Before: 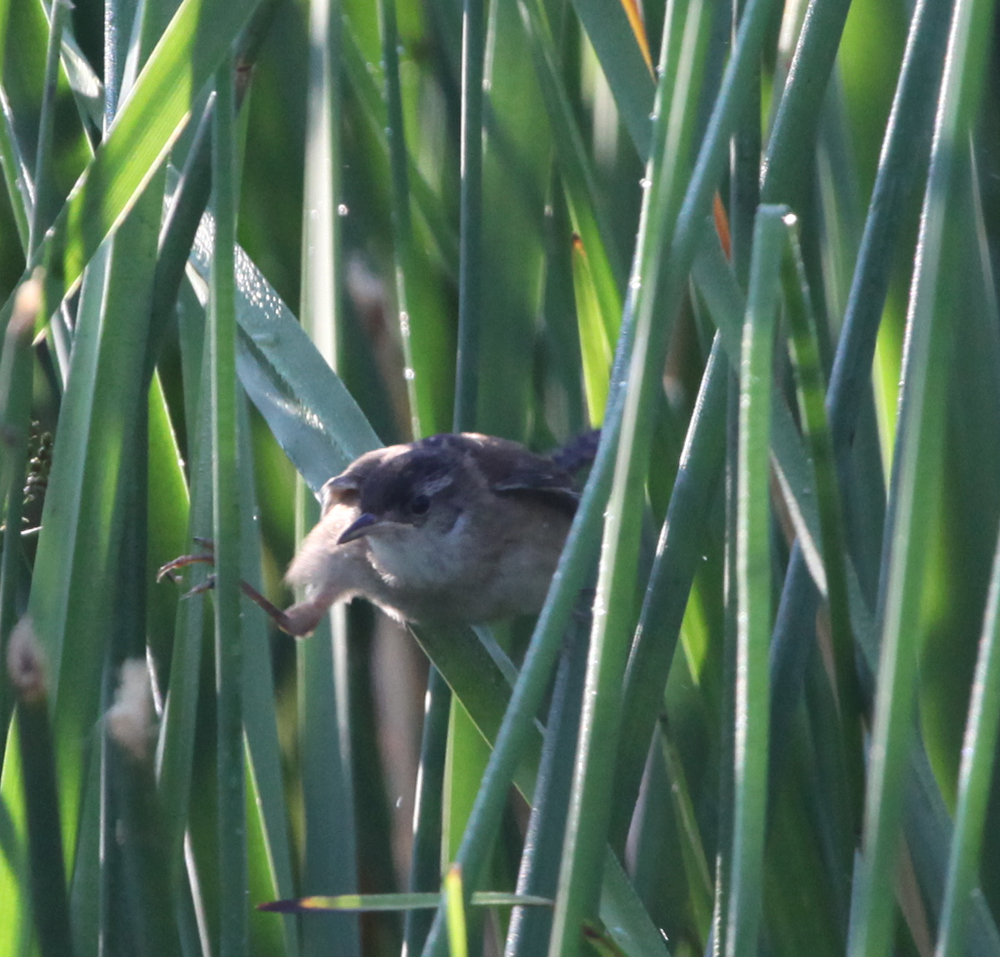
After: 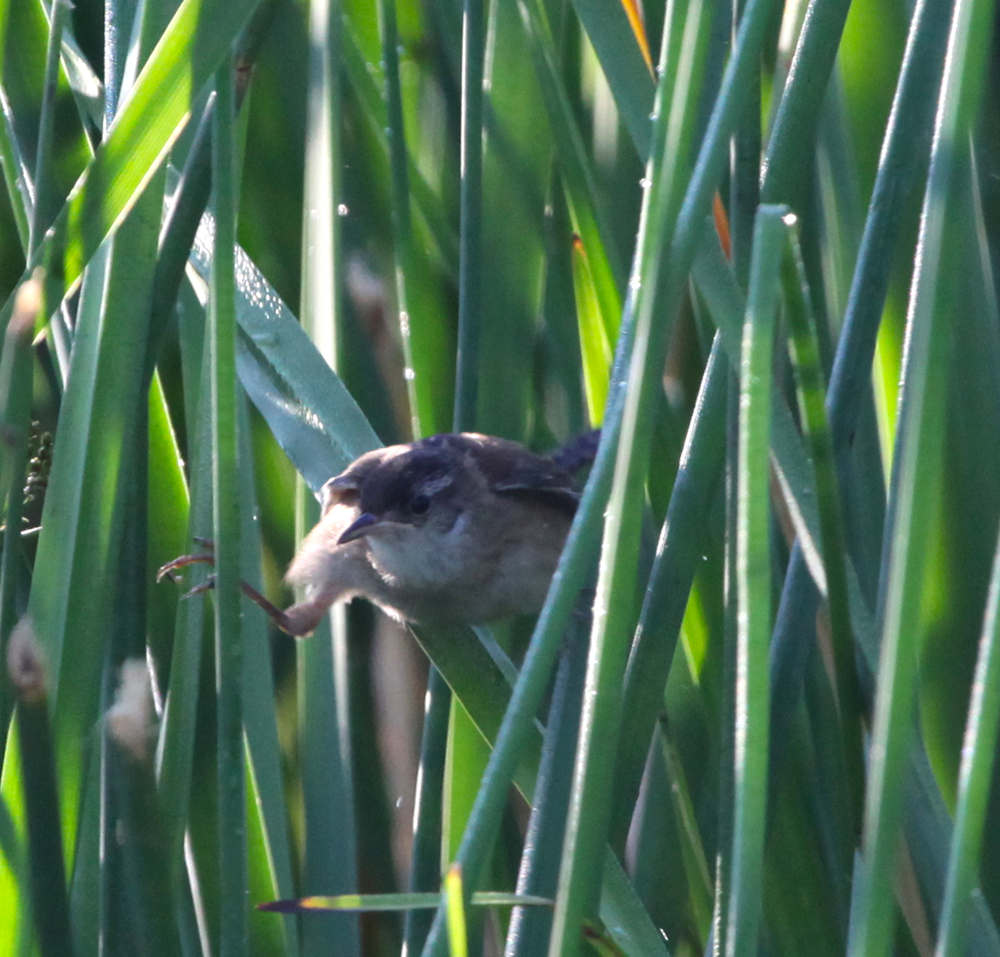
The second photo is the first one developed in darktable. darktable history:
color balance: contrast 6.48%, output saturation 113.3%
shadows and highlights: shadows 30.63, highlights -63.22, shadows color adjustment 98%, highlights color adjustment 58.61%, soften with gaussian
tone equalizer: on, module defaults
